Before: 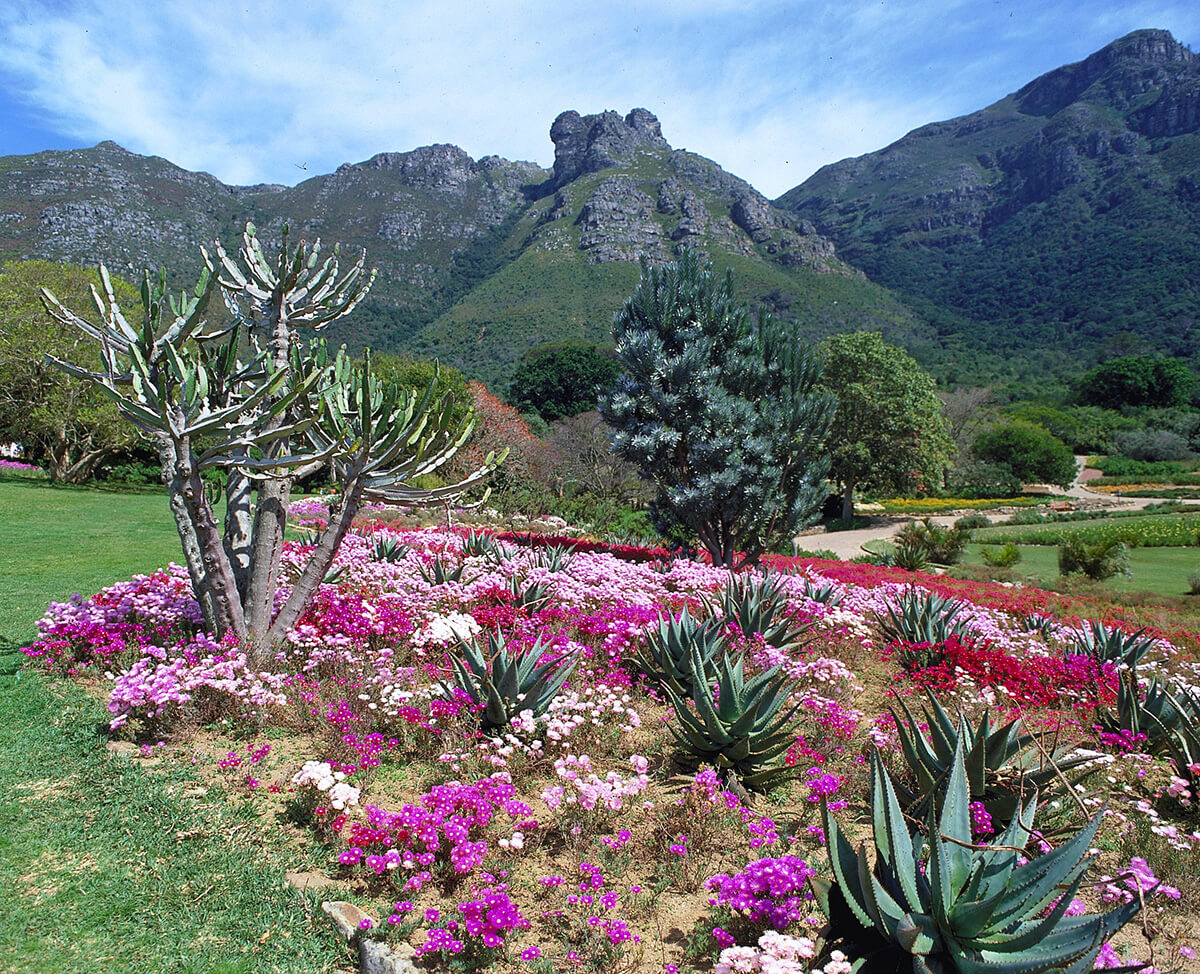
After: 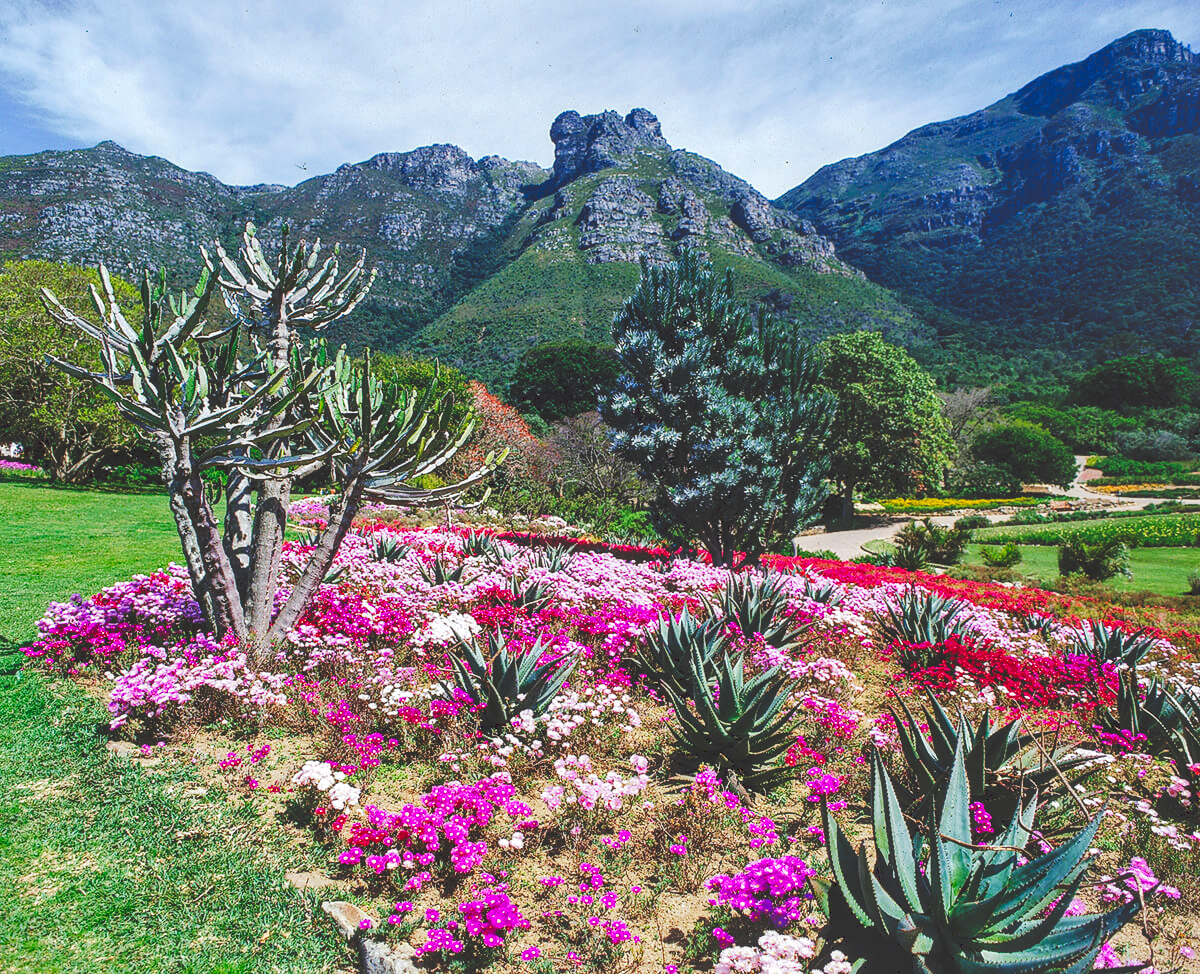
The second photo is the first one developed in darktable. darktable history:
tone curve: curves: ch0 [(0, 0) (0.003, 0.145) (0.011, 0.15) (0.025, 0.15) (0.044, 0.156) (0.069, 0.161) (0.1, 0.169) (0.136, 0.175) (0.177, 0.184) (0.224, 0.196) (0.277, 0.234) (0.335, 0.291) (0.399, 0.391) (0.468, 0.505) (0.543, 0.633) (0.623, 0.742) (0.709, 0.826) (0.801, 0.882) (0.898, 0.93) (1, 1)], preserve colors none
local contrast: detail 130%
shadows and highlights: on, module defaults
